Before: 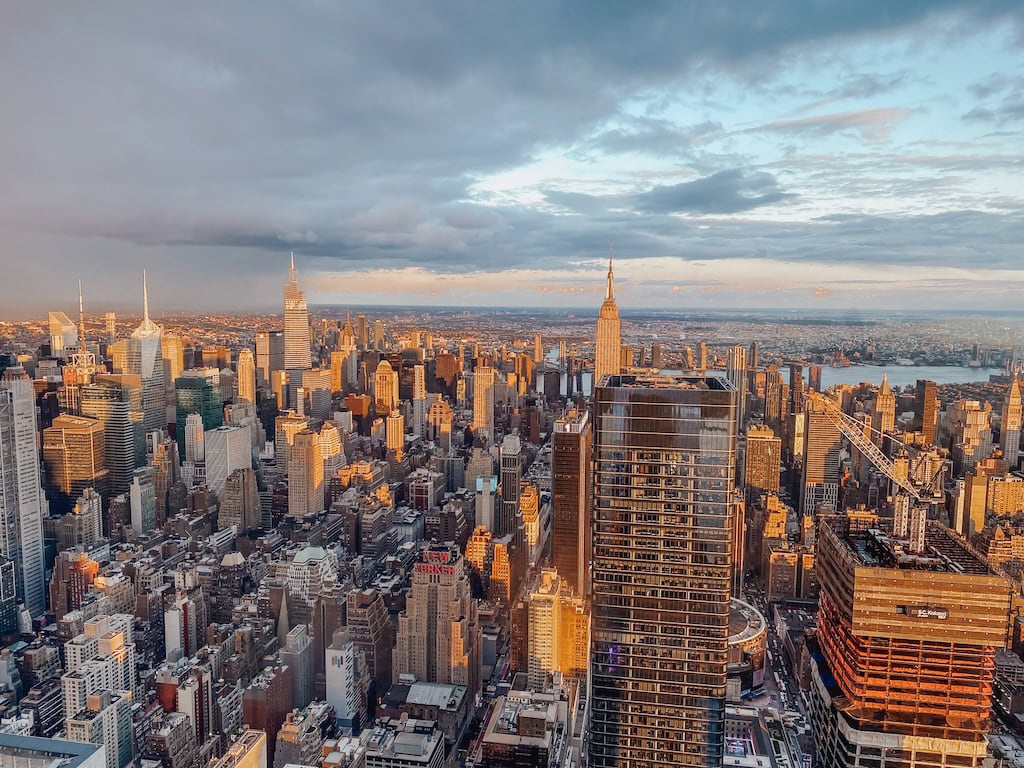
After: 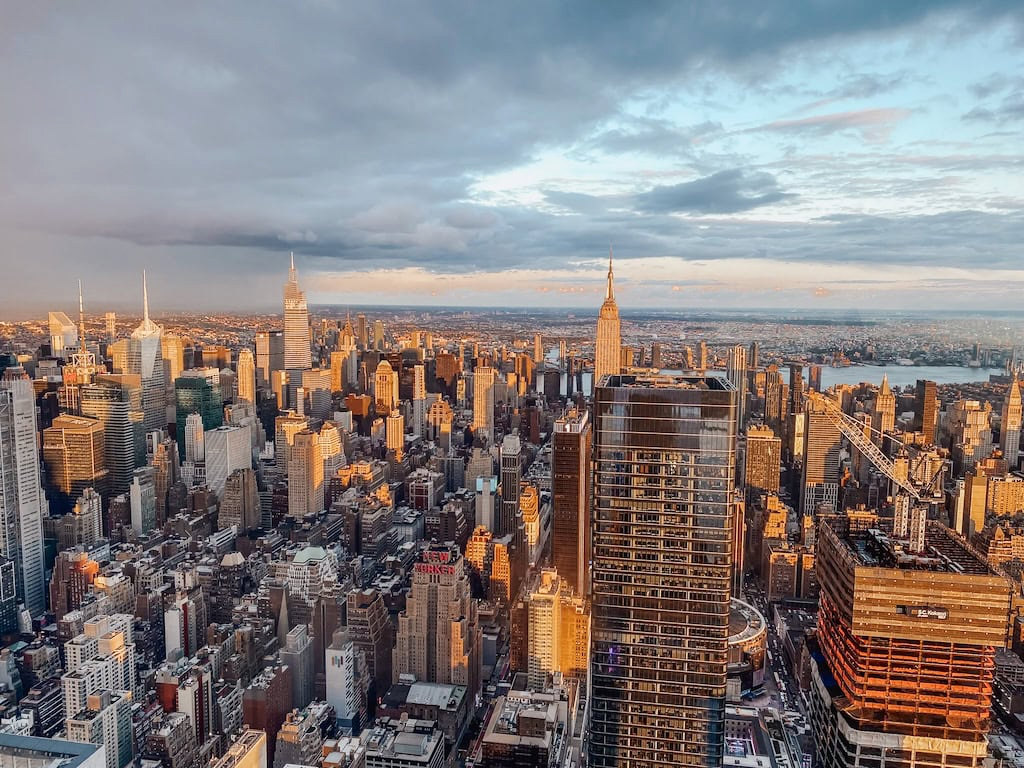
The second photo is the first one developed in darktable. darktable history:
contrast brightness saturation: contrast 0.135
